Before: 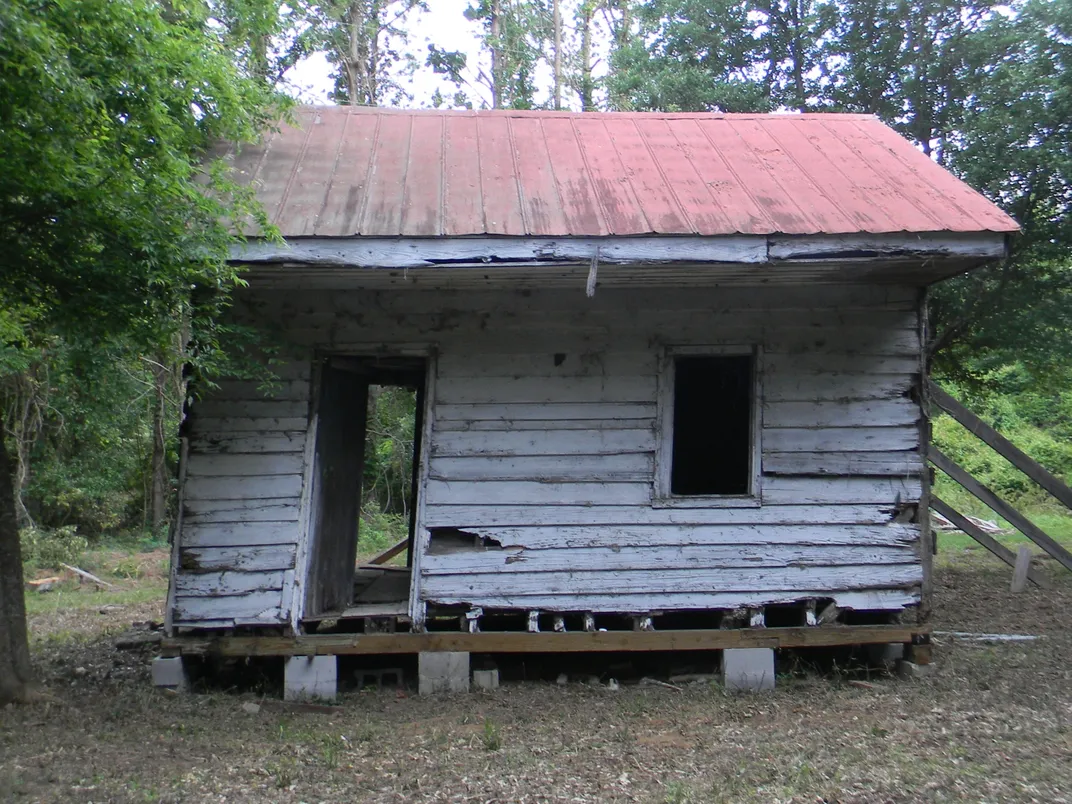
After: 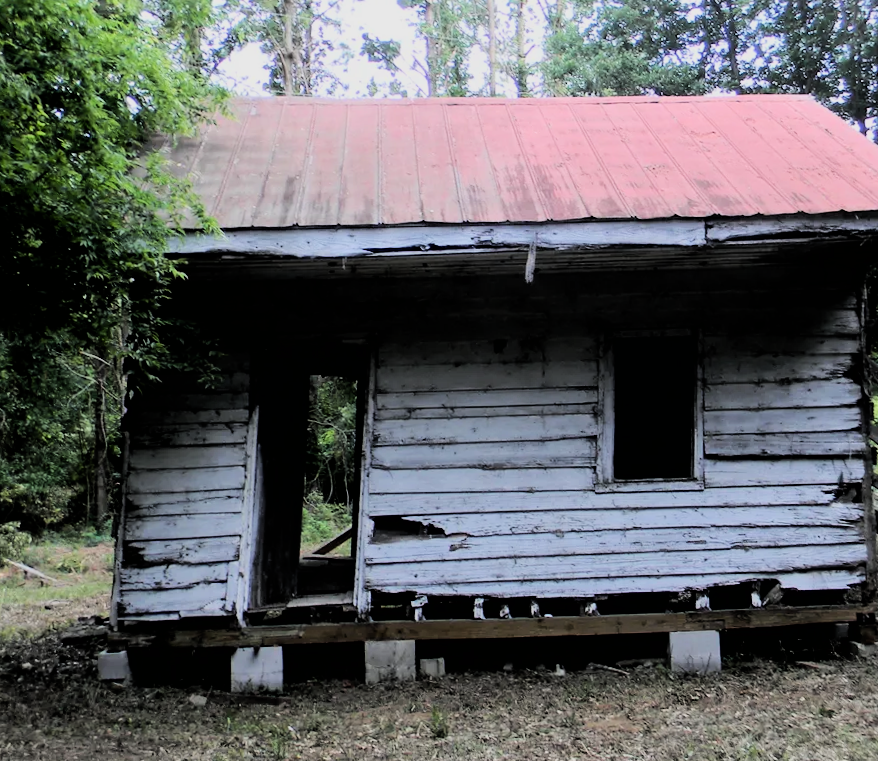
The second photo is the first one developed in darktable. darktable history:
tone equalizer: -8 EV -0.733 EV, -7 EV -0.735 EV, -6 EV -0.579 EV, -5 EV -0.424 EV, -3 EV 0.398 EV, -2 EV 0.6 EV, -1 EV 0.687 EV, +0 EV 0.774 EV, edges refinement/feathering 500, mask exposure compensation -1.57 EV, preserve details no
crop and rotate: angle 1.1°, left 4.385%, top 0.456%, right 11.554%, bottom 2.455%
filmic rgb: black relative exposure -4.16 EV, white relative exposure 5.14 EV, hardness 2.15, contrast 1.163, color science v6 (2022)
